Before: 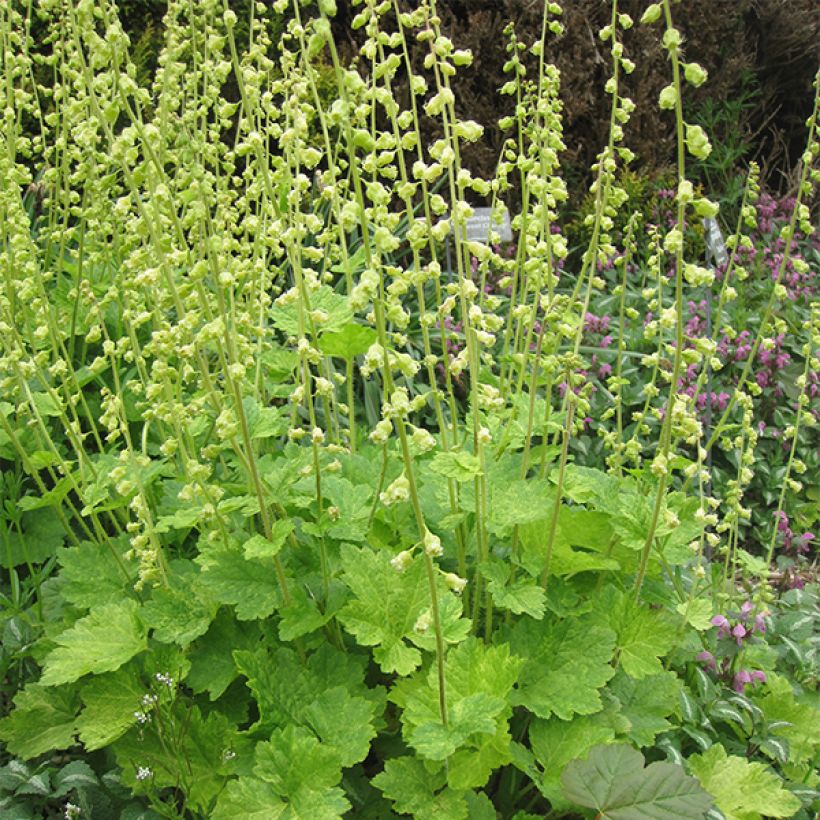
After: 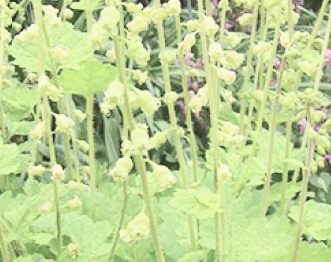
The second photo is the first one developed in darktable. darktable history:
exposure: black level correction 0.001, compensate highlight preservation false
color balance rgb: perceptual saturation grading › global saturation -27.94%, hue shift -2.27°, contrast -21.26%
crop: left 31.751%, top 32.172%, right 27.8%, bottom 35.83%
contrast brightness saturation: contrast 0.39, brightness 0.53
